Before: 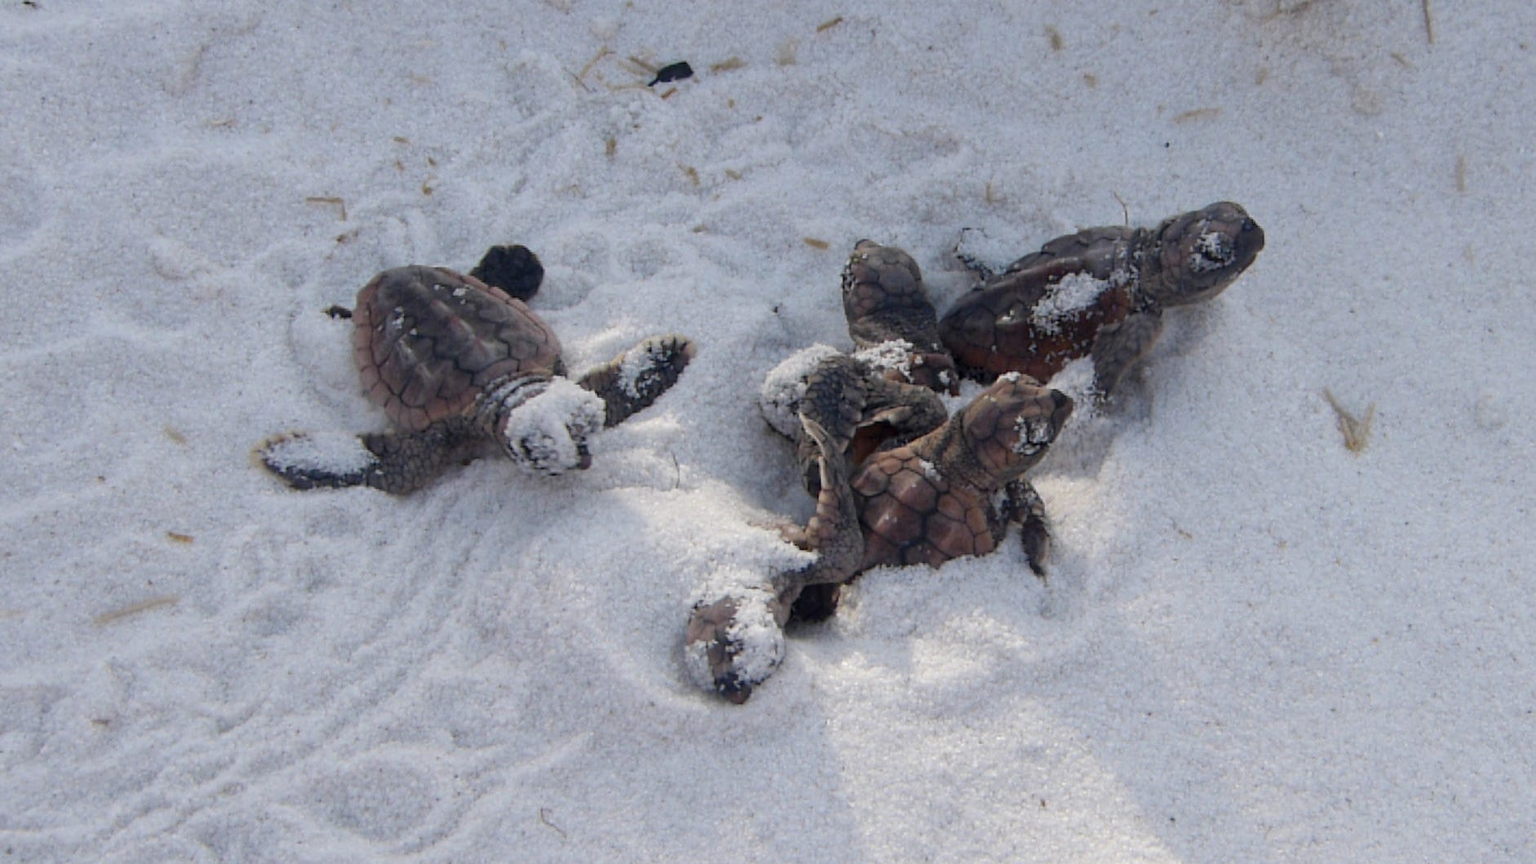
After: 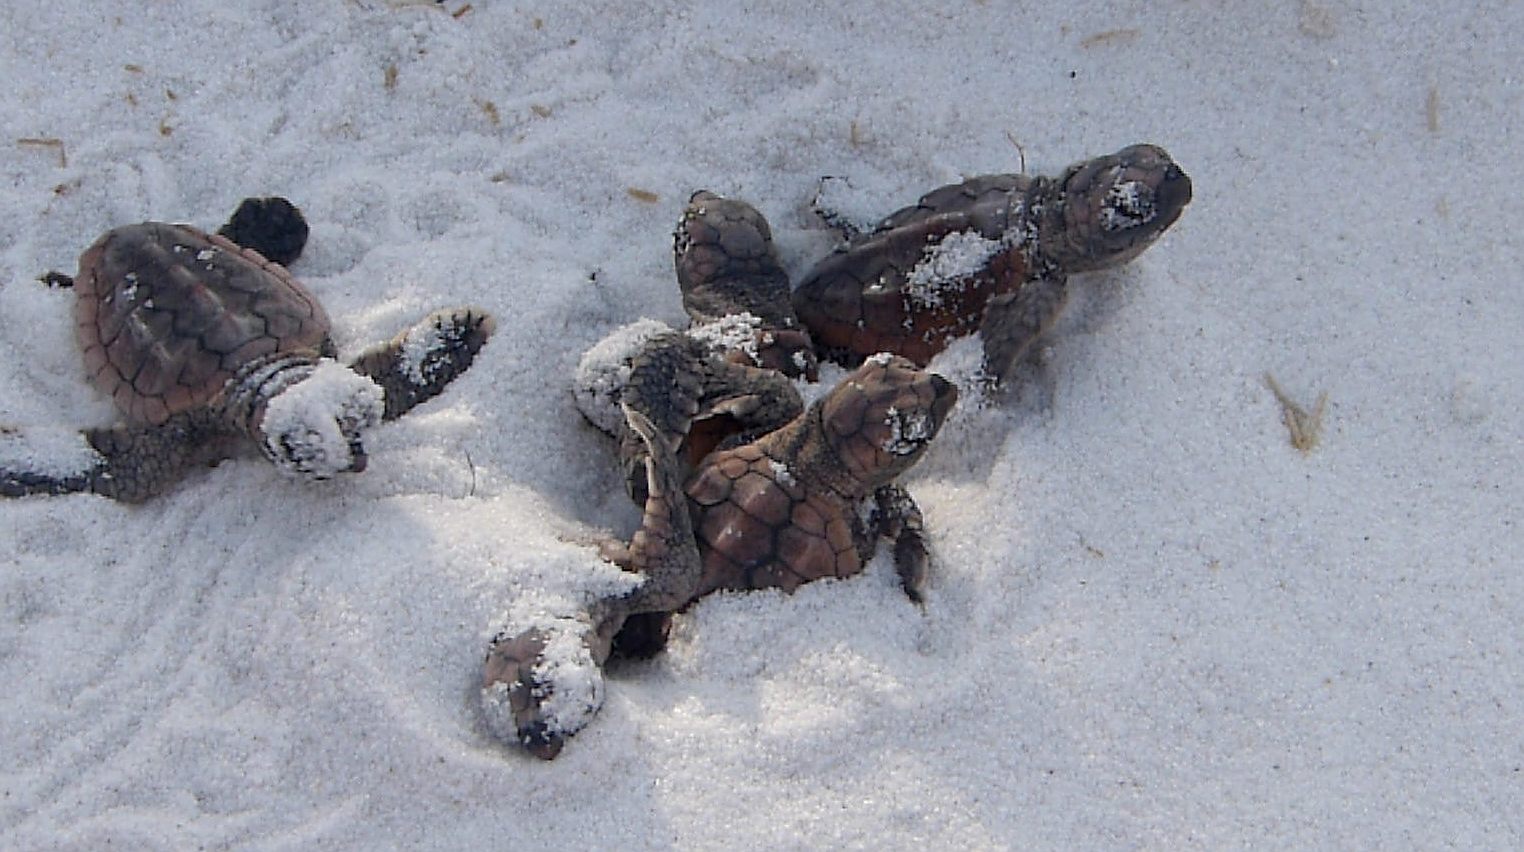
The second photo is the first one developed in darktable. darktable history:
crop: left 19.043%, top 9.735%, right 0.001%, bottom 9.741%
sharpen: radius 1.399, amount 1.26, threshold 0.747
